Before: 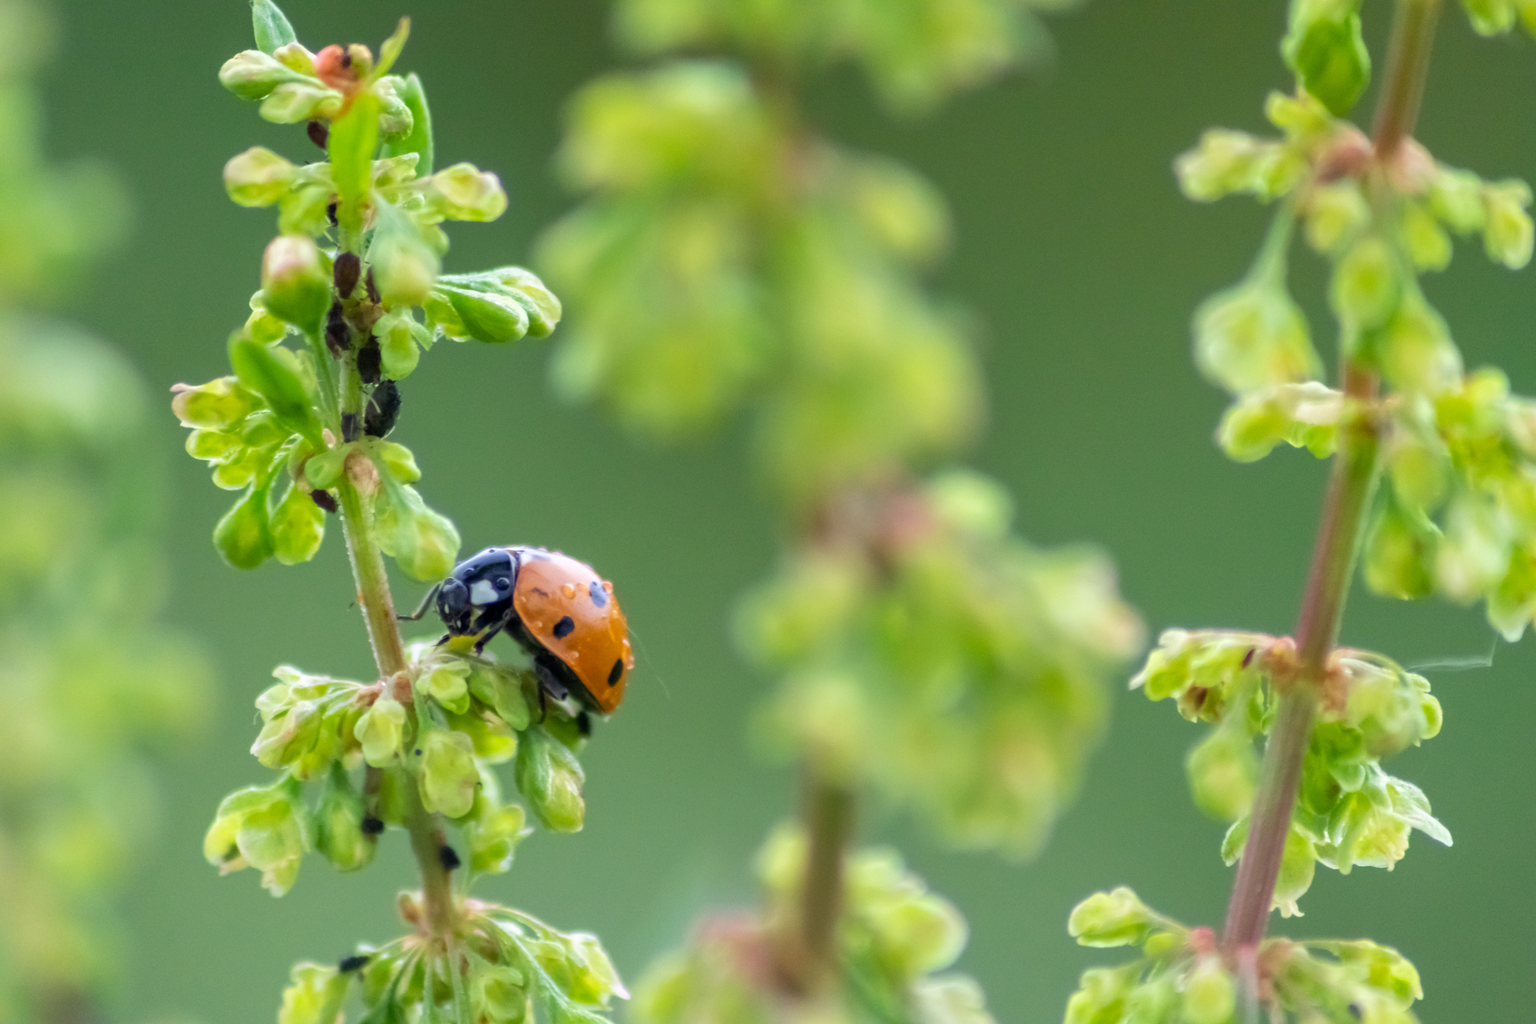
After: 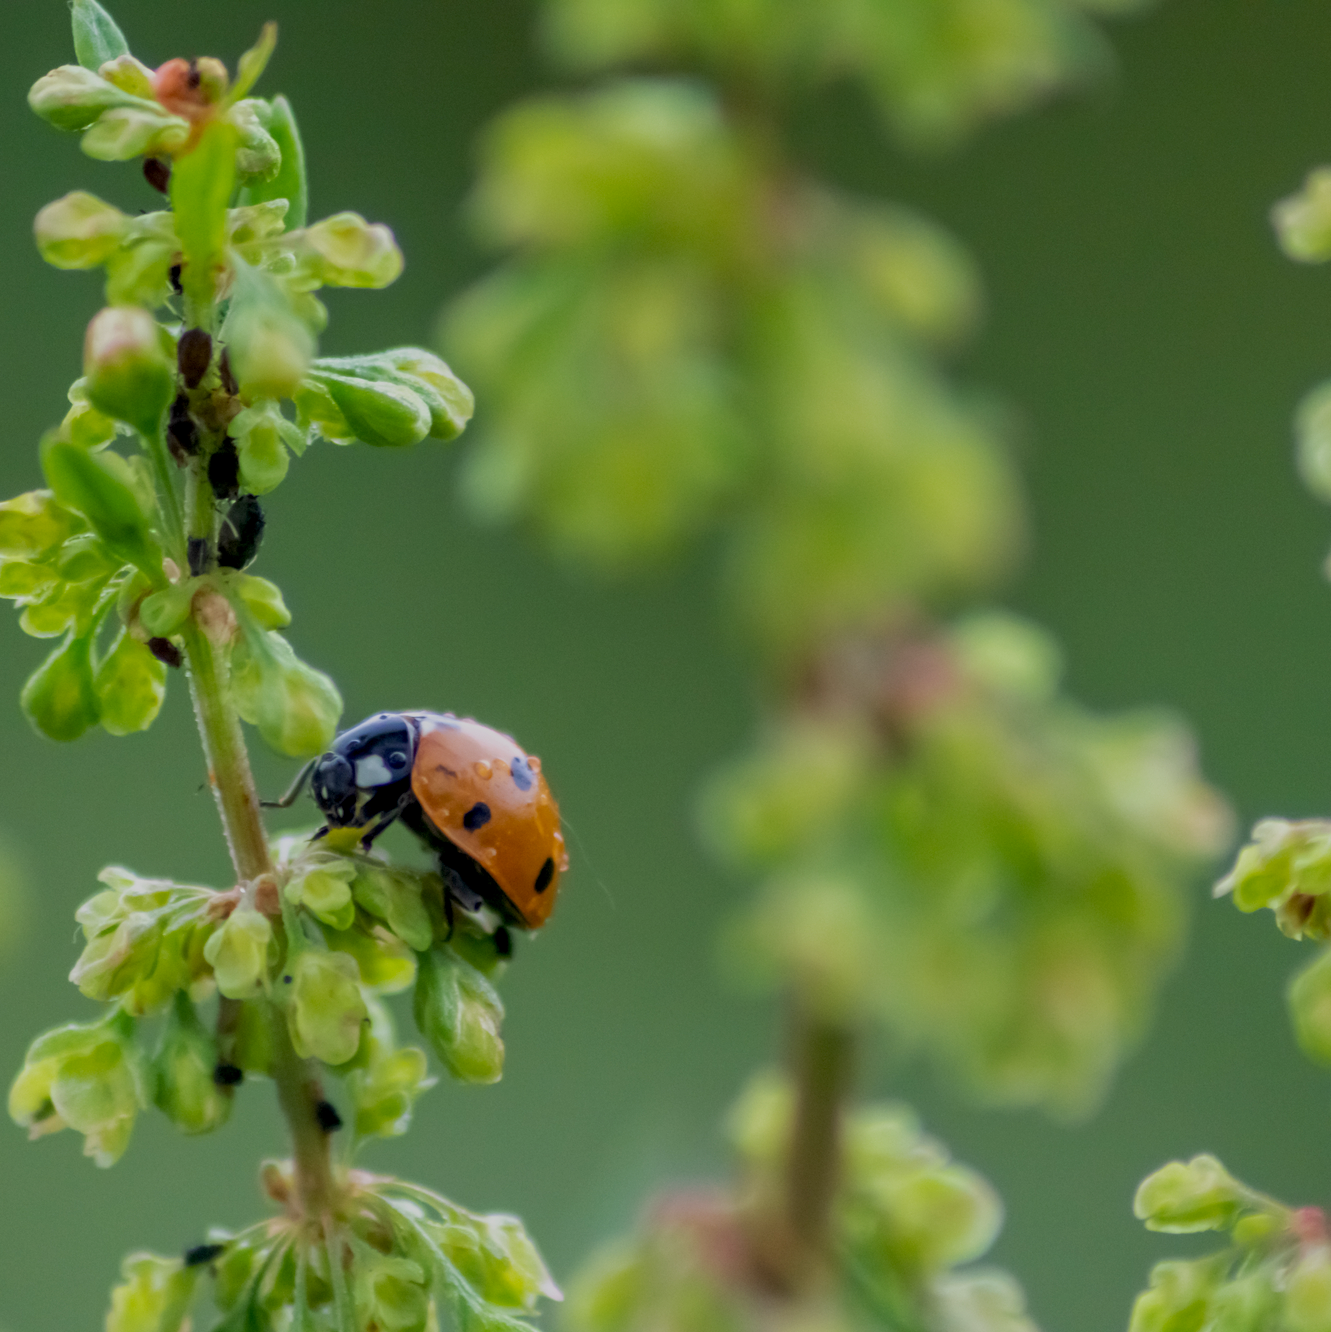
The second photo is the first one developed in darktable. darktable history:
crop and rotate: left 12.863%, right 20.582%
exposure: black level correction 0.009, exposure -0.675 EV, compensate highlight preservation false
